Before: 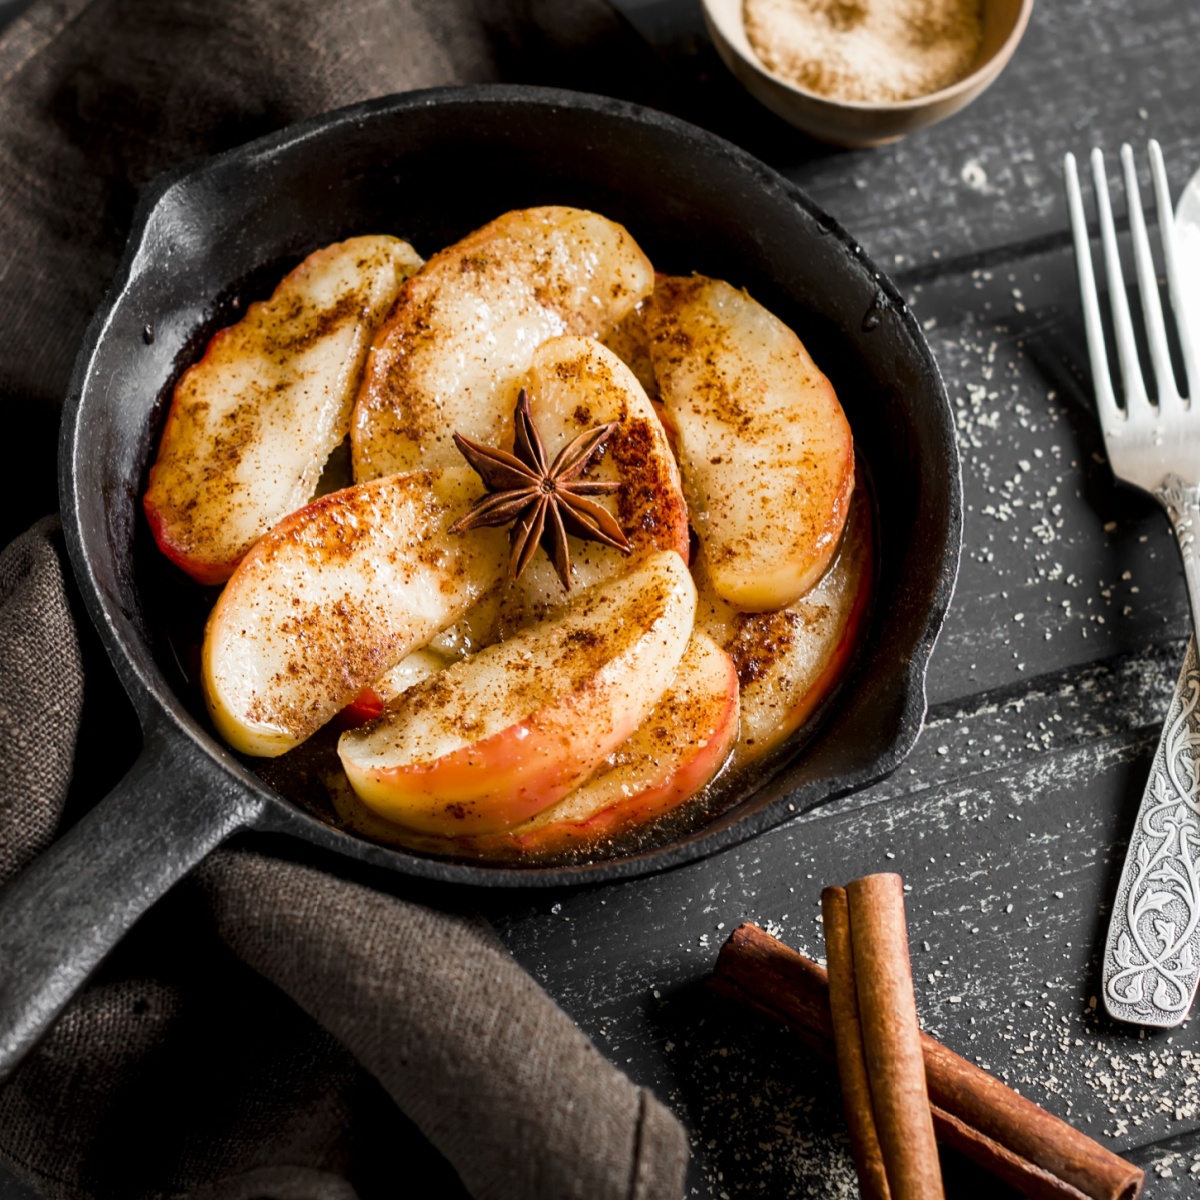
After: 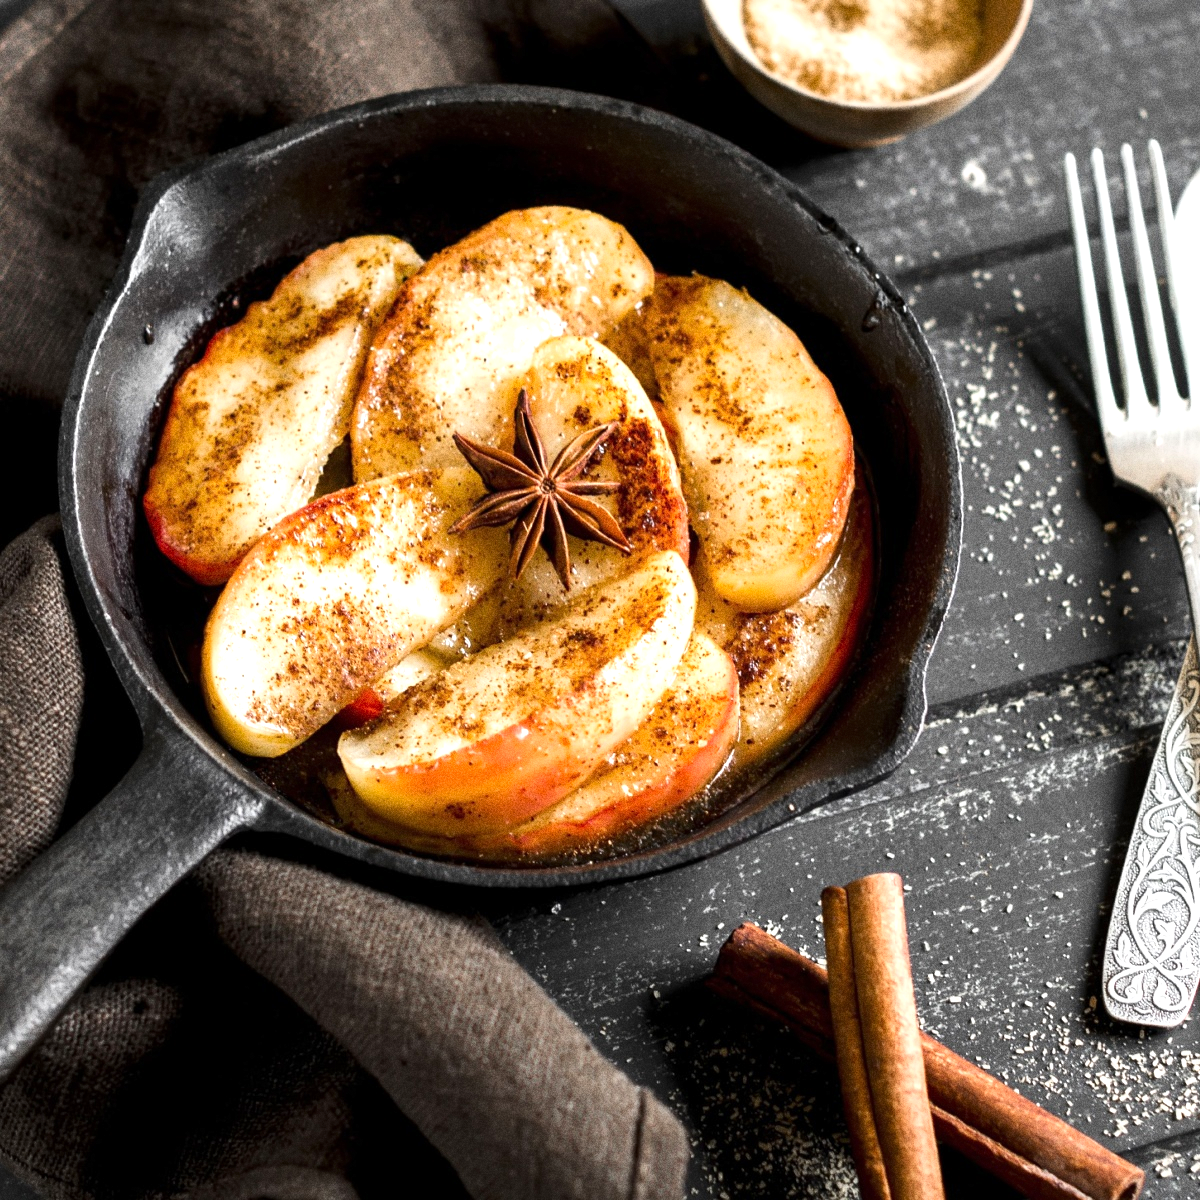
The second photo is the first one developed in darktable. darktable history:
exposure: exposure 0.6 EV, compensate highlight preservation false
grain: coarseness 11.82 ISO, strength 36.67%, mid-tones bias 74.17%
